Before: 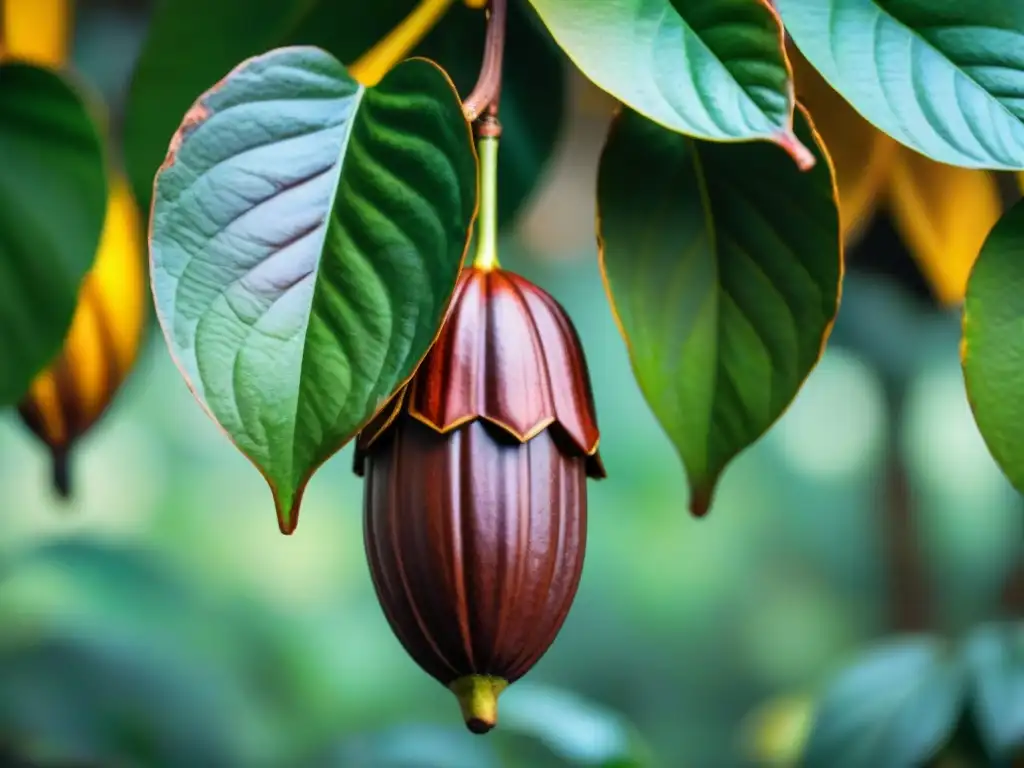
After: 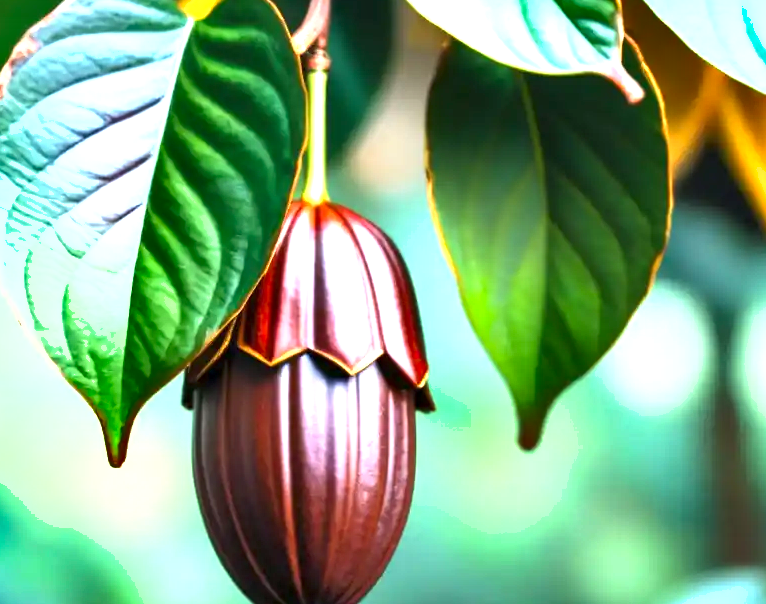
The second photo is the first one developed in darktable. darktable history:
exposure: exposure 1.476 EV, compensate highlight preservation false
crop: left 16.757%, top 8.781%, right 8.41%, bottom 12.477%
shadows and highlights: soften with gaussian
